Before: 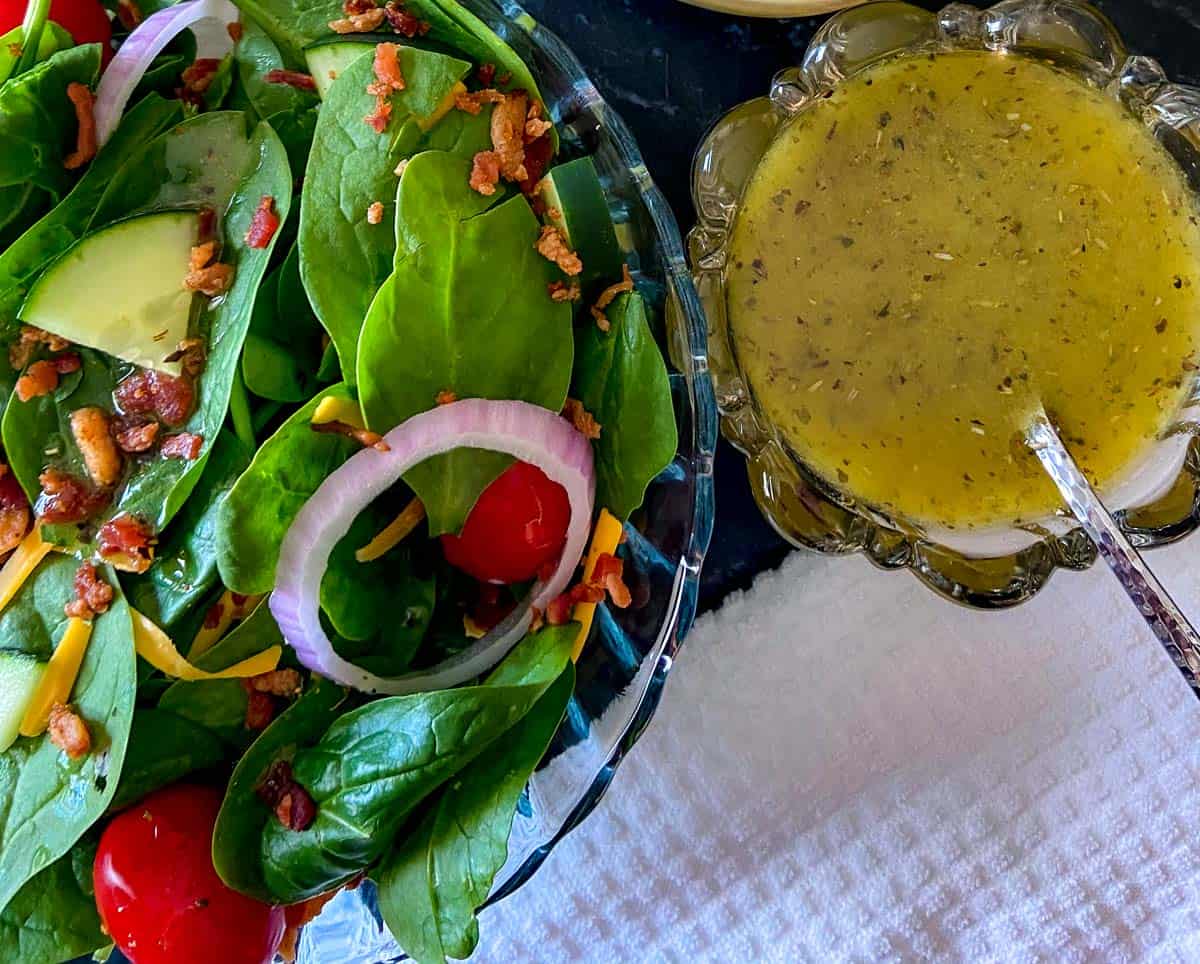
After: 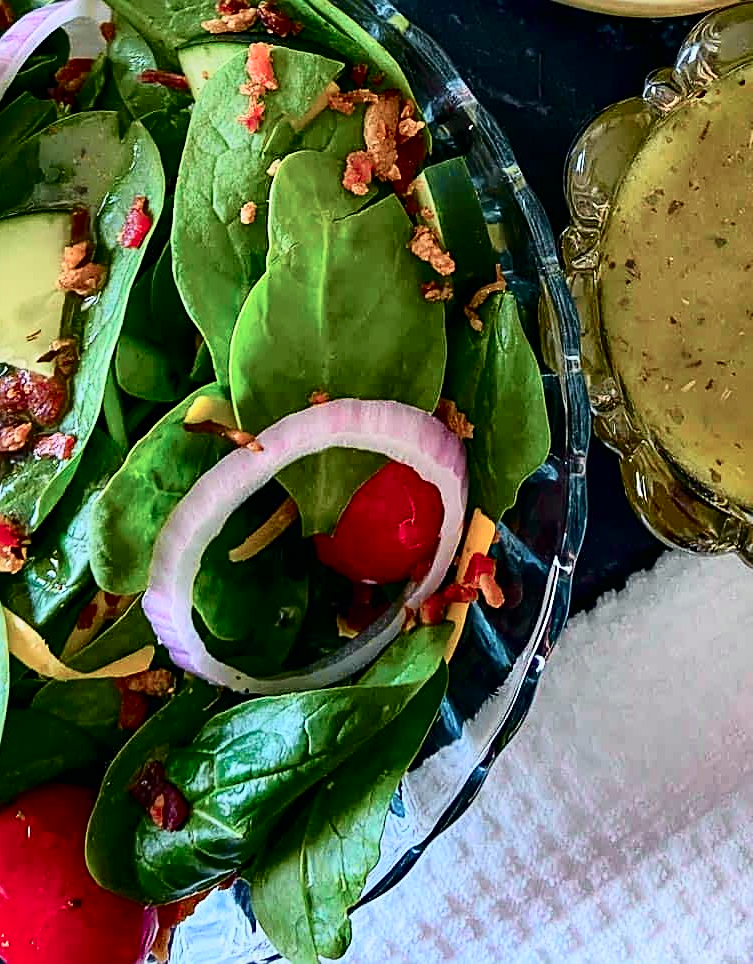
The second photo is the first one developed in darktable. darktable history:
tone curve: curves: ch0 [(0, 0) (0.081, 0.044) (0.192, 0.125) (0.283, 0.238) (0.416, 0.449) (0.495, 0.524) (0.661, 0.756) (0.788, 0.87) (1, 0.951)]; ch1 [(0, 0) (0.161, 0.092) (0.35, 0.33) (0.392, 0.392) (0.427, 0.426) (0.479, 0.472) (0.505, 0.497) (0.521, 0.524) (0.567, 0.56) (0.583, 0.592) (0.625, 0.627) (0.678, 0.733) (1, 1)]; ch2 [(0, 0) (0.346, 0.362) (0.404, 0.427) (0.502, 0.499) (0.531, 0.523) (0.544, 0.561) (0.58, 0.59) (0.629, 0.642) (0.717, 0.678) (1, 1)], color space Lab, independent channels, preserve colors none
sharpen: on, module defaults
crop: left 10.644%, right 26.528%
